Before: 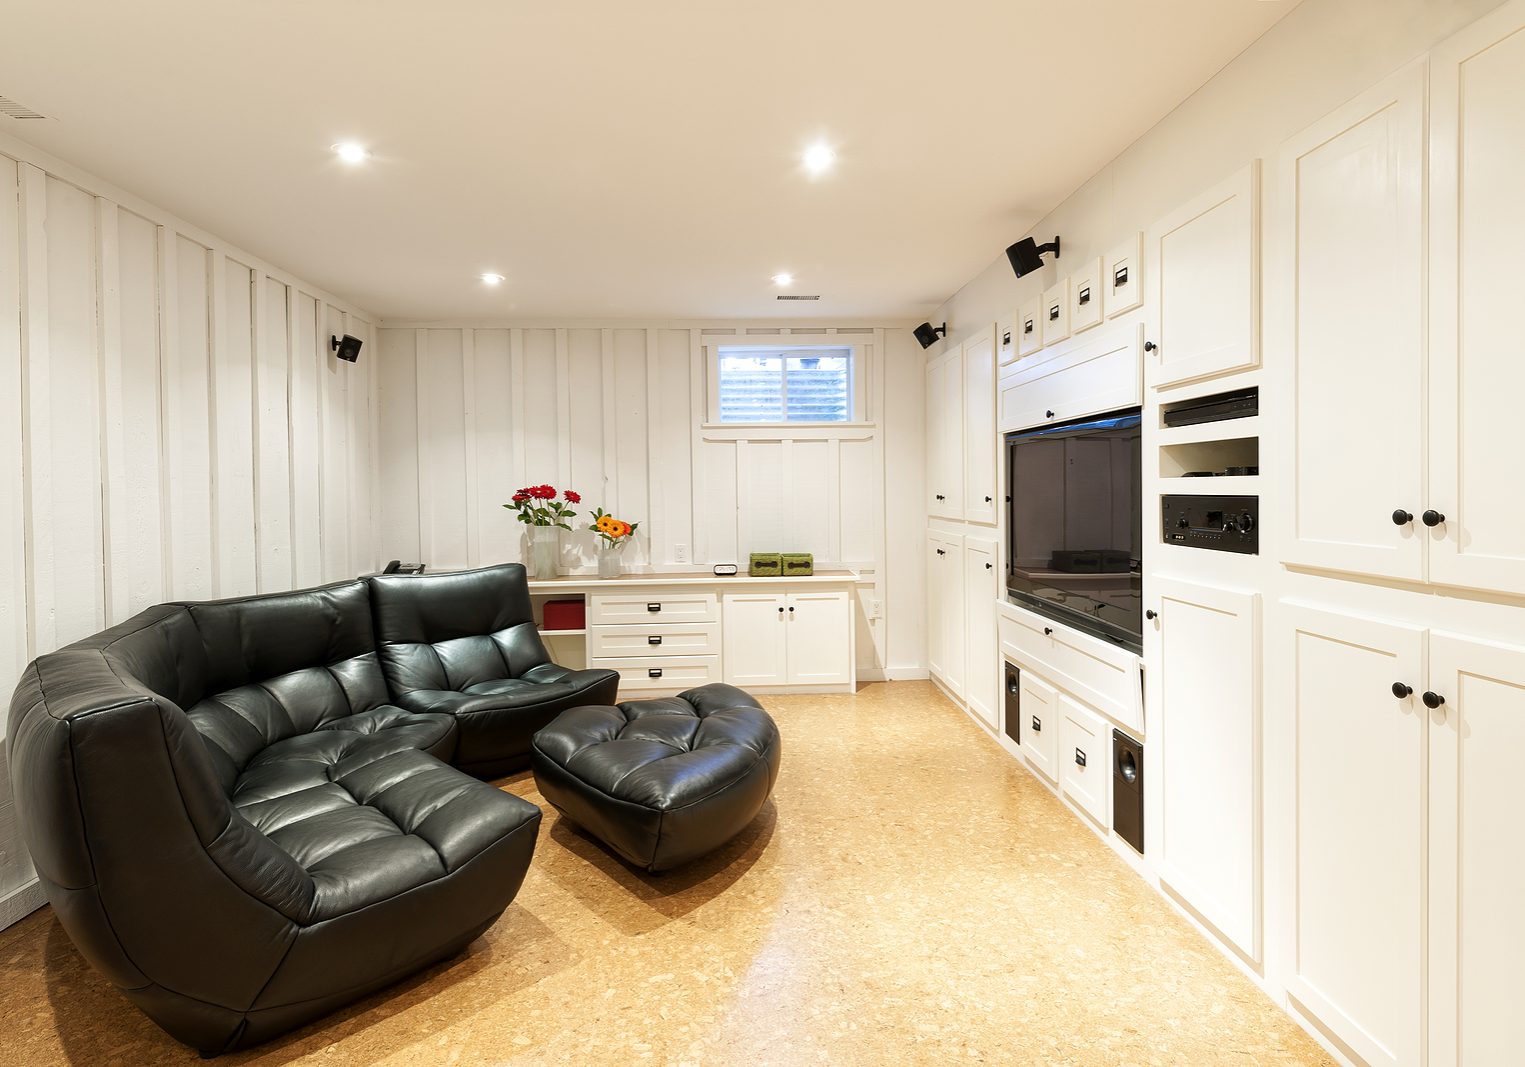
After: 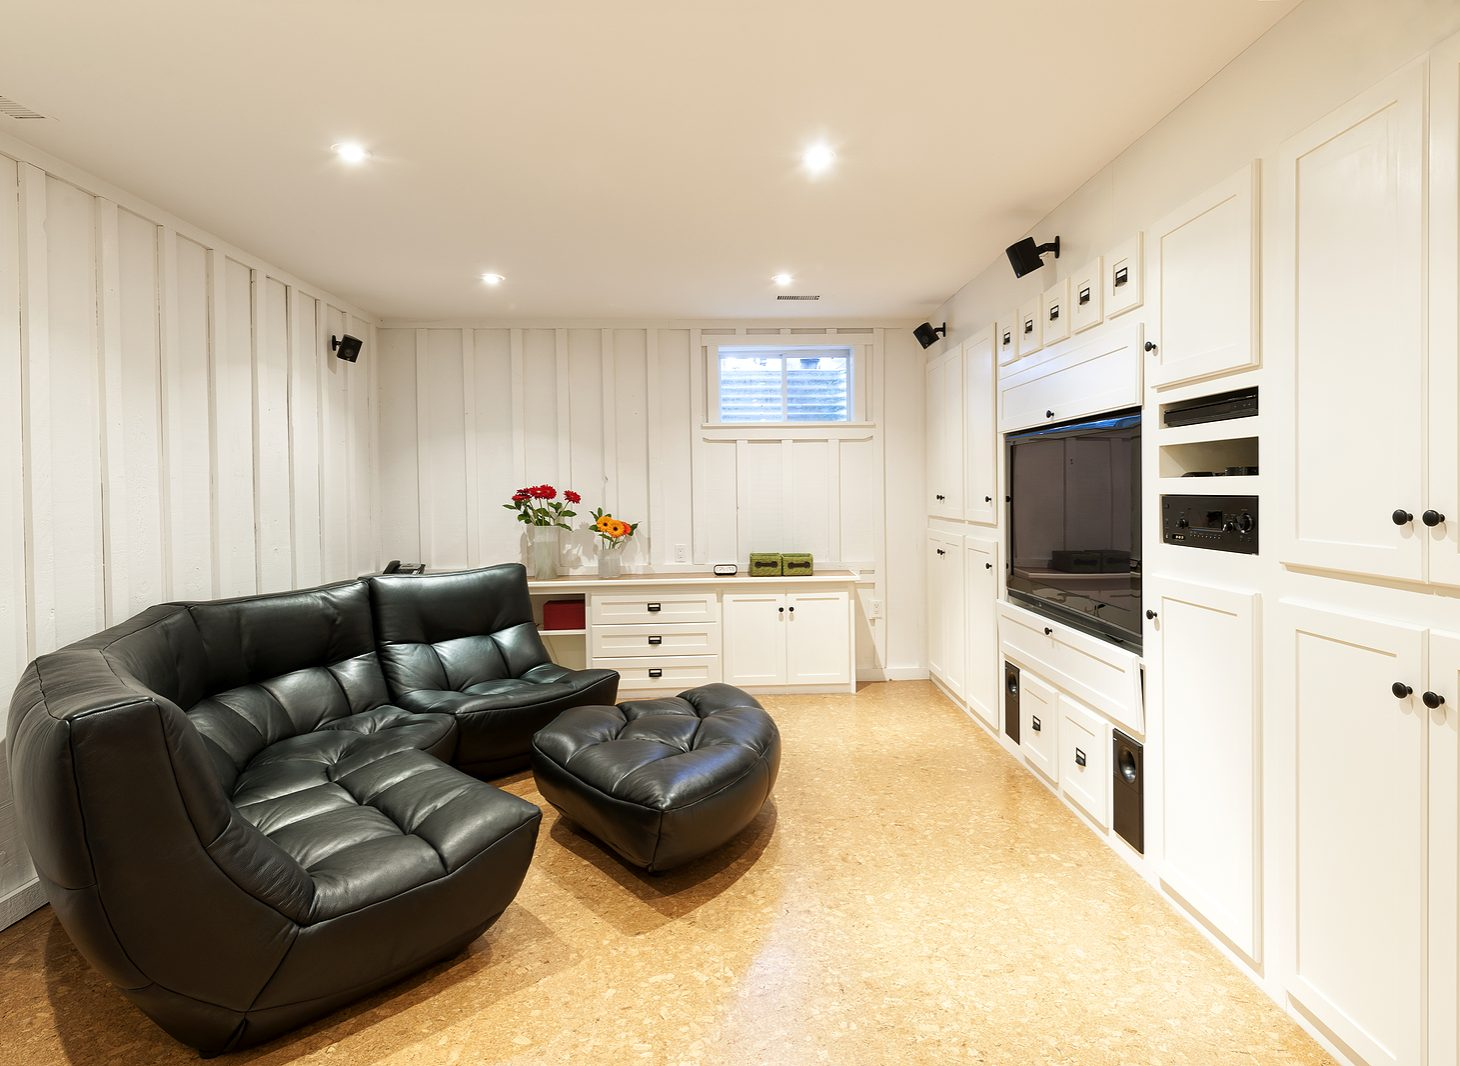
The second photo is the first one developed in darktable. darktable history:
crop: right 4.234%, bottom 0.032%
